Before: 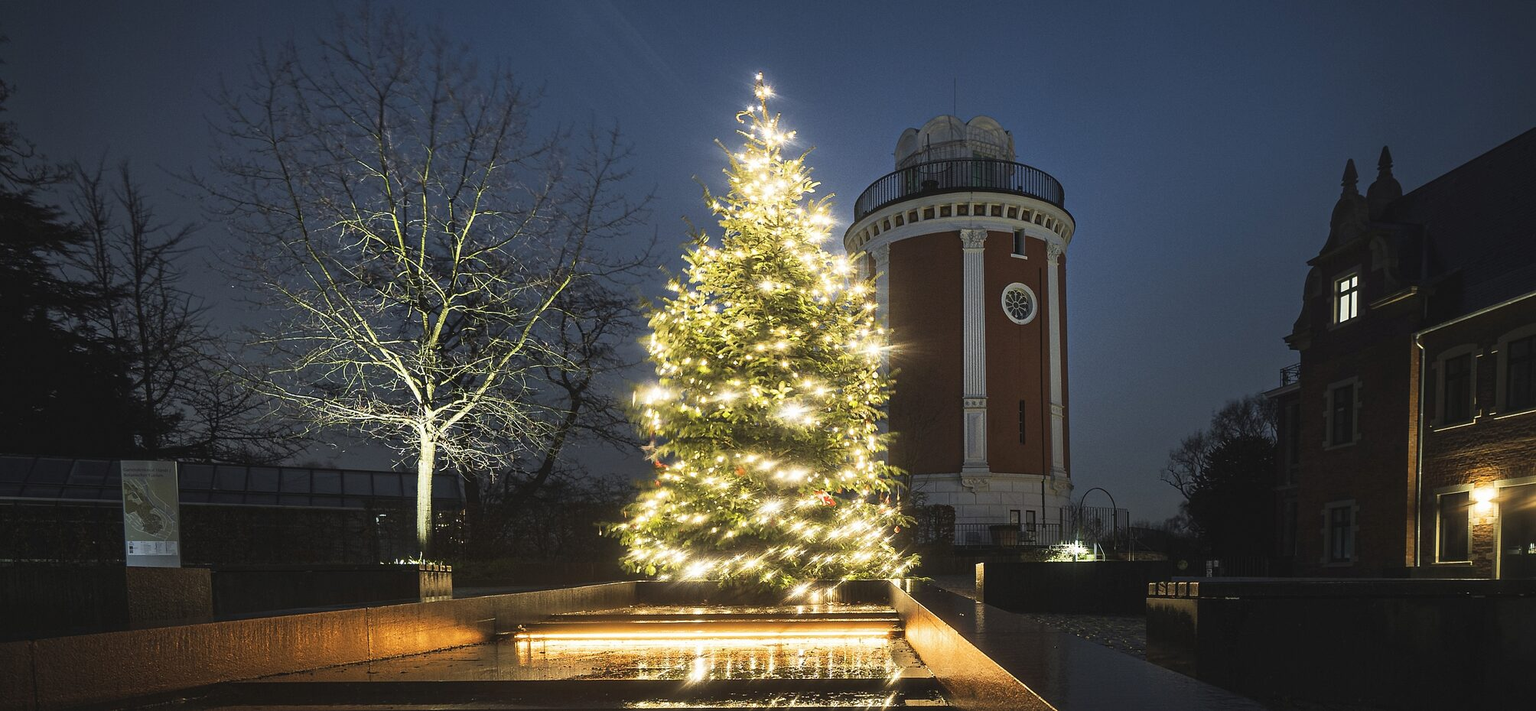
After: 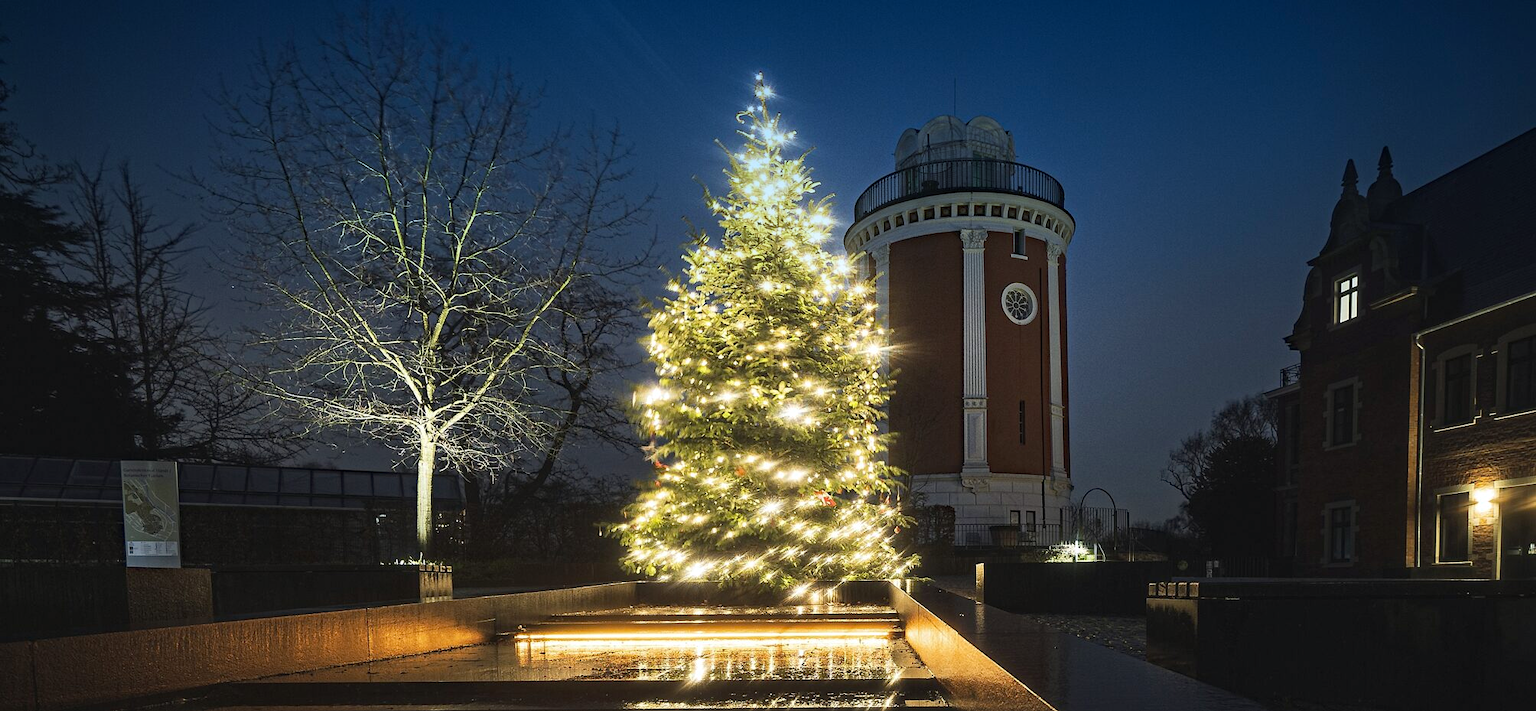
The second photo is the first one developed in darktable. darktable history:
graduated density: density 2.02 EV, hardness 44%, rotation 0.374°, offset 8.21, hue 208.8°, saturation 97%
haze removal: strength 0.29, distance 0.25, compatibility mode true, adaptive false
tone equalizer: -8 EV -0.55 EV
